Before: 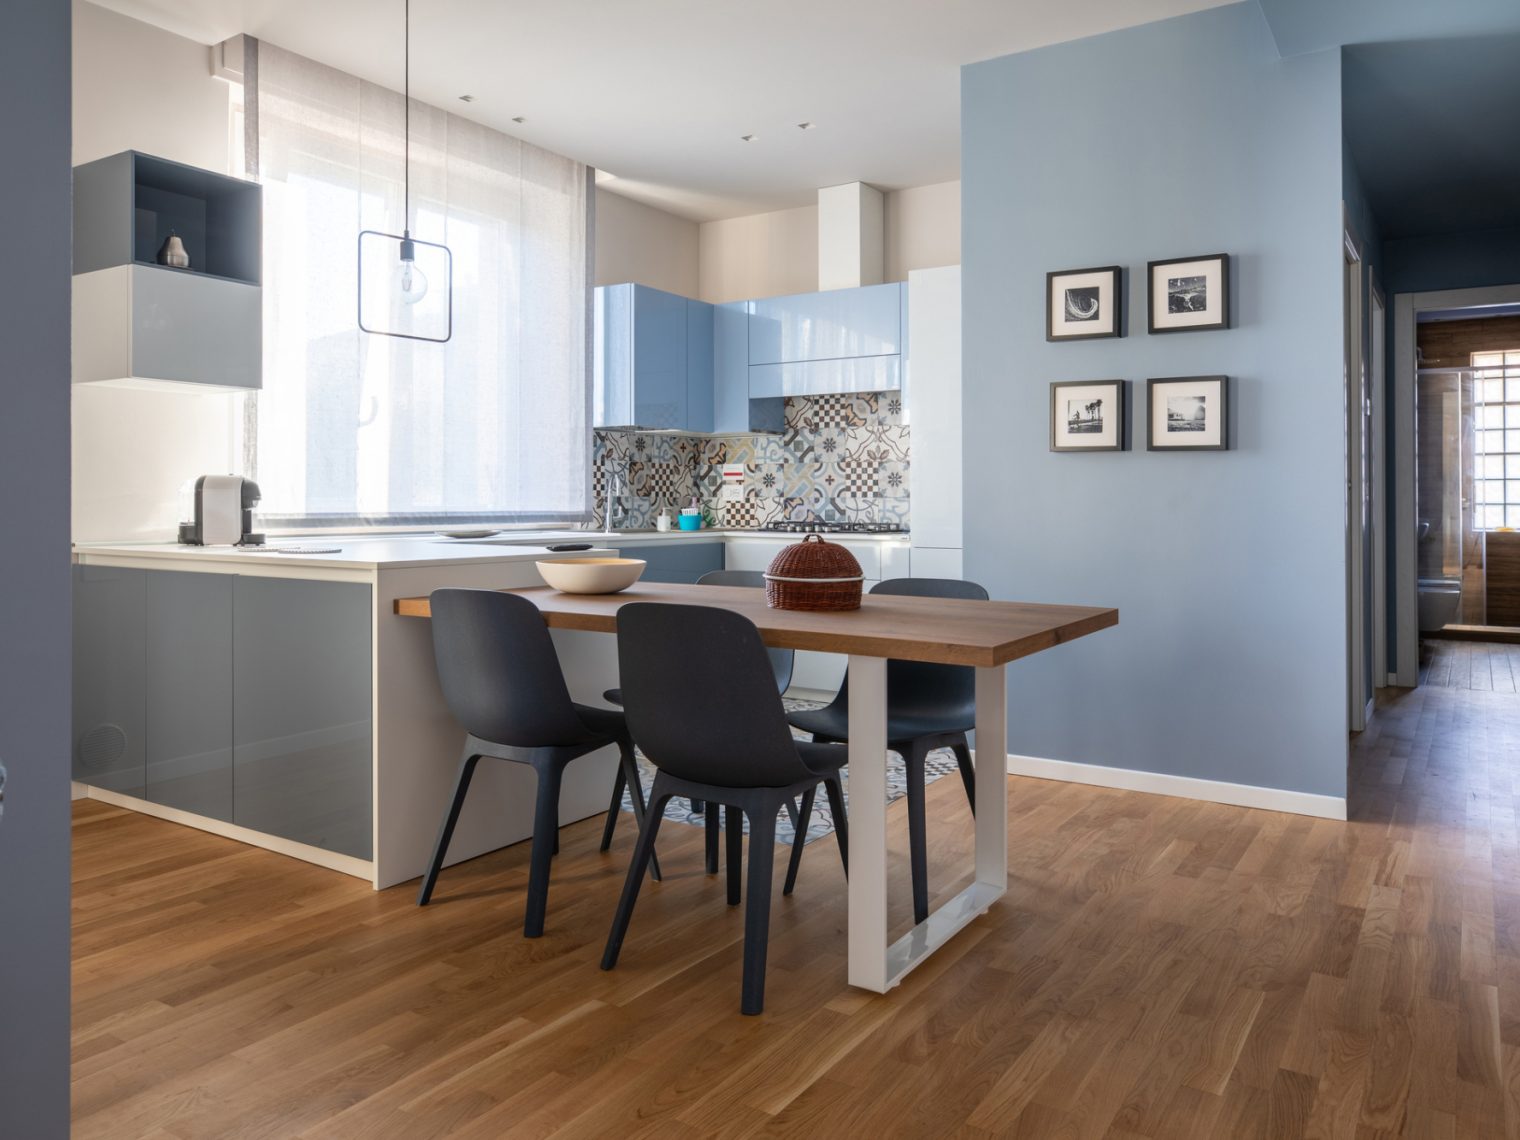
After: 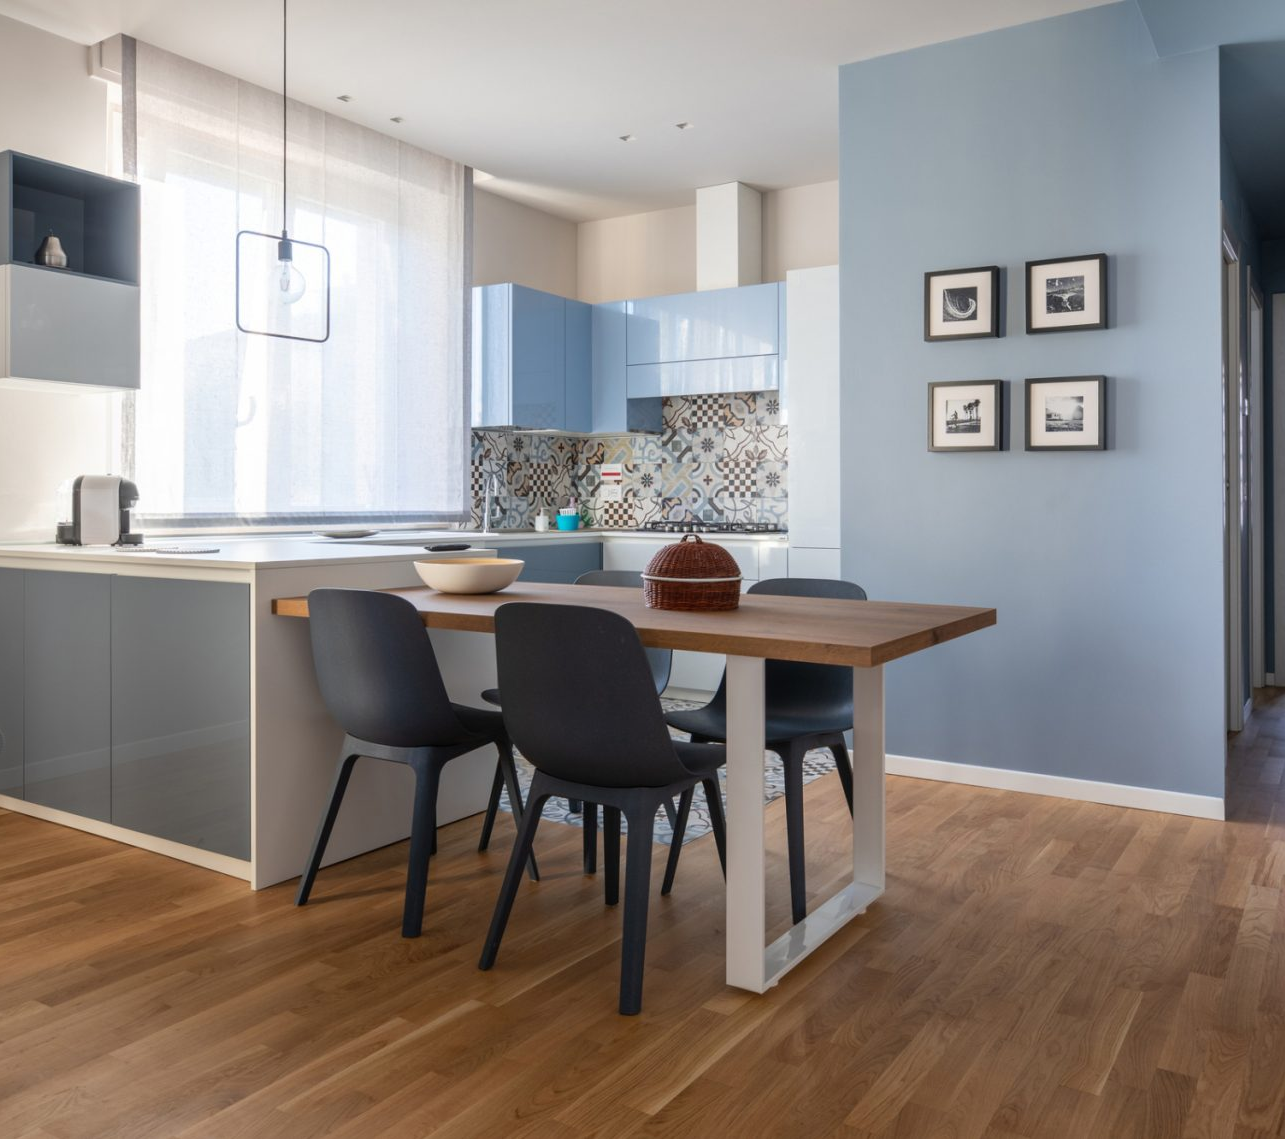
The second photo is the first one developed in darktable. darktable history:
crop: left 8.038%, right 7.4%
